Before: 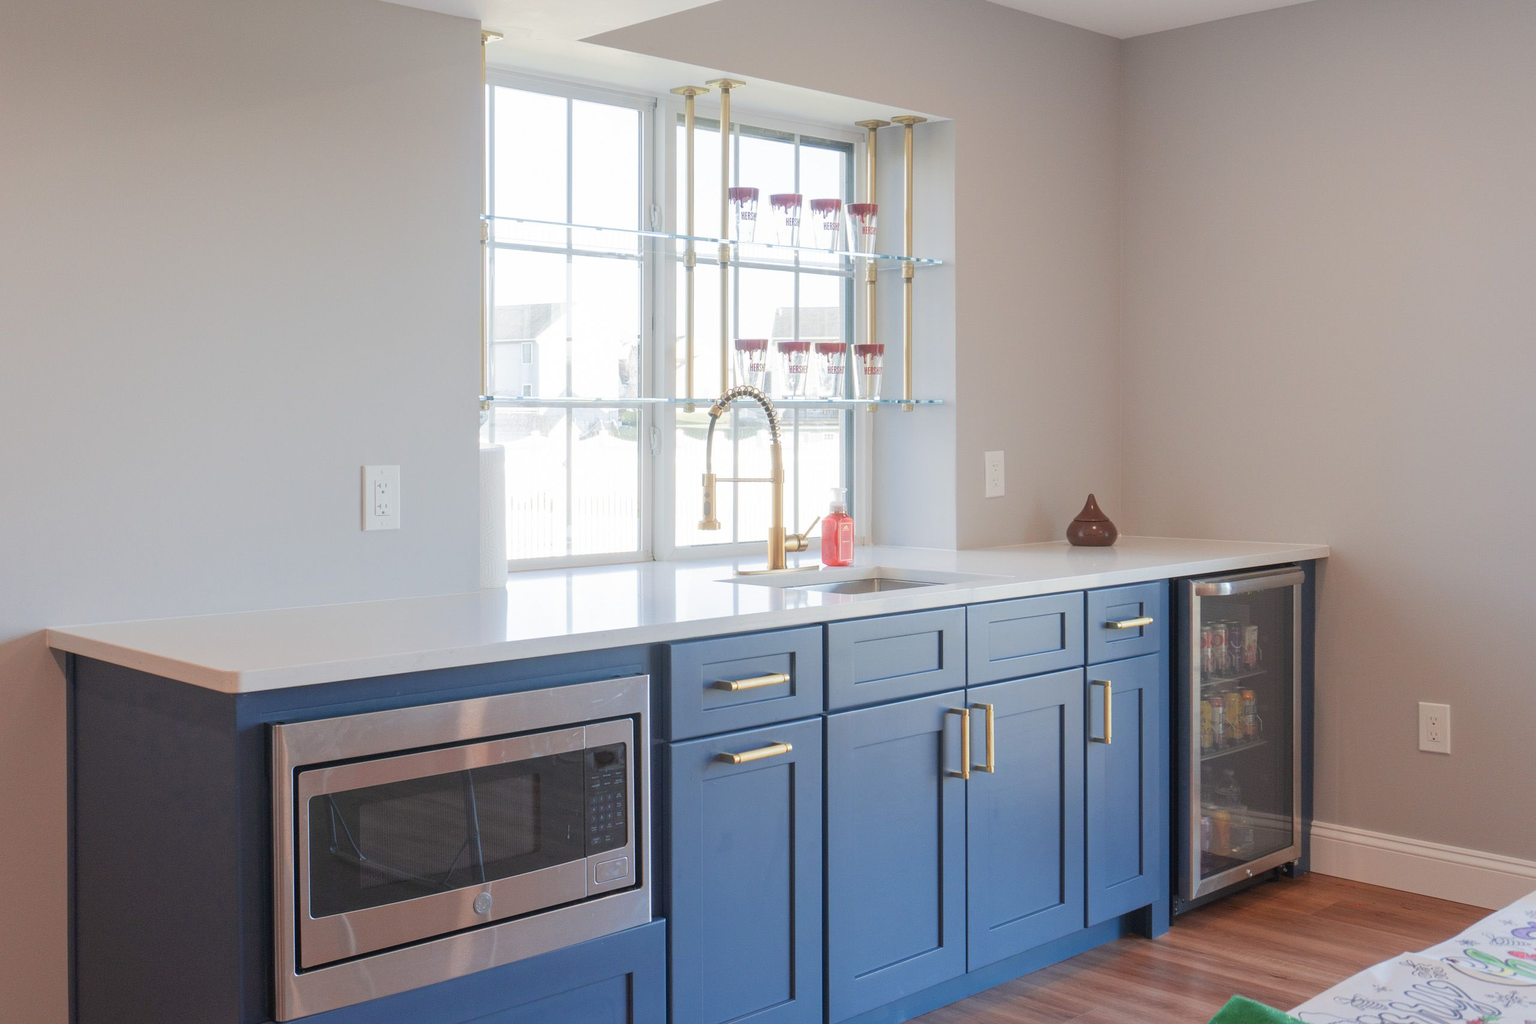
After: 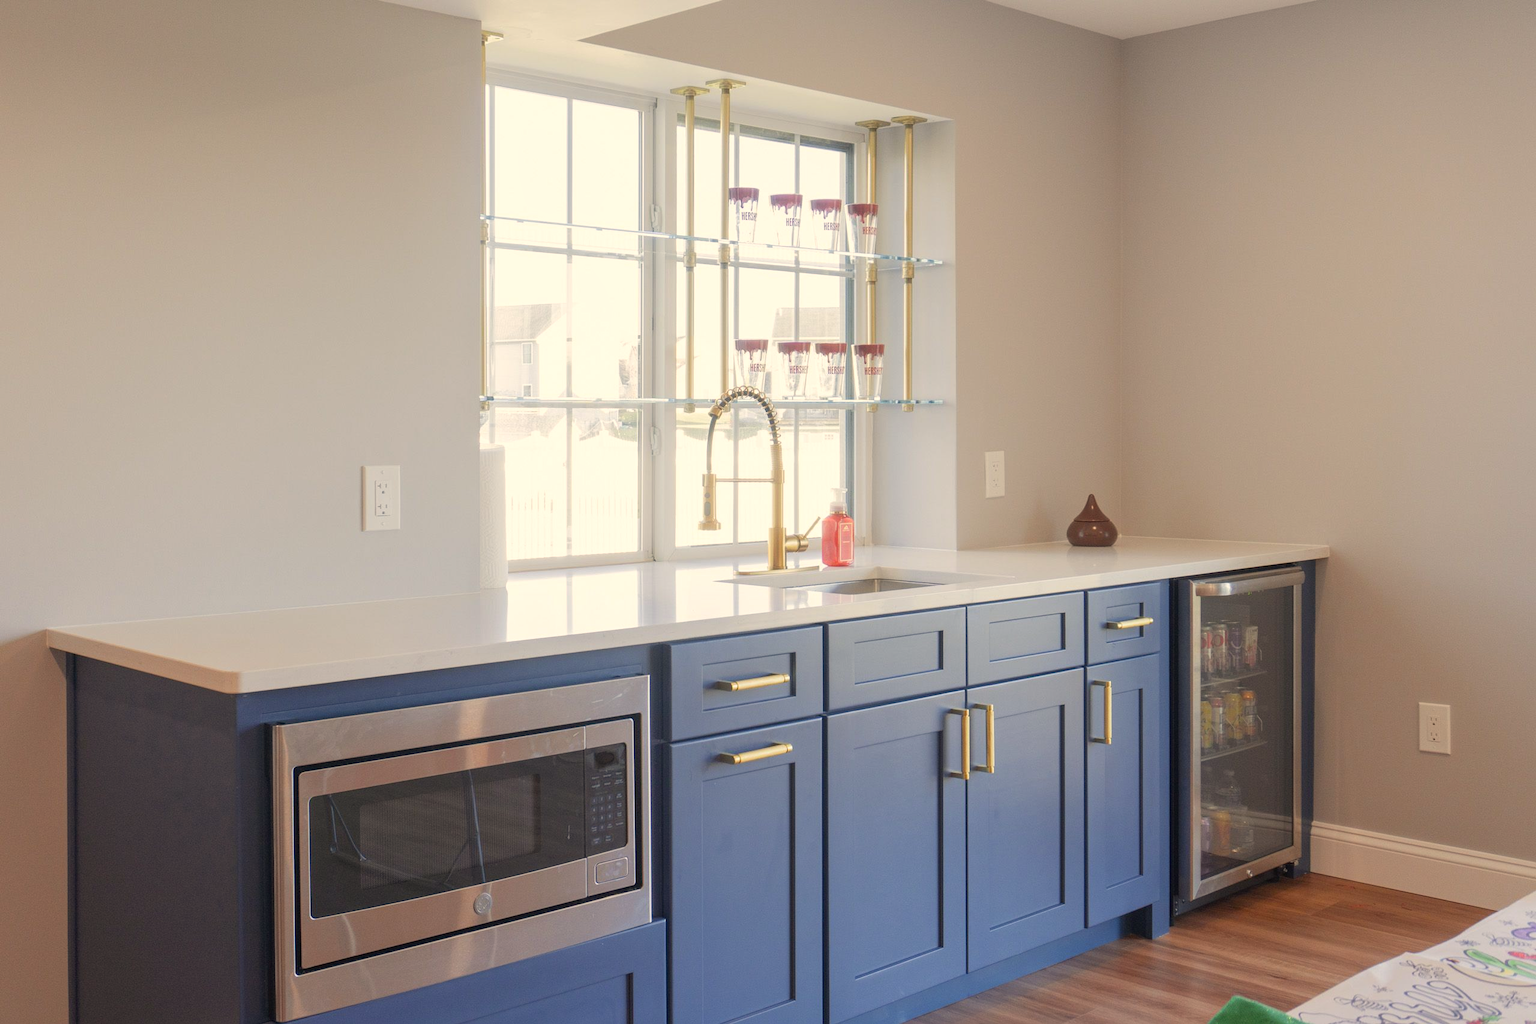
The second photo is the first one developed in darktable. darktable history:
color correction: highlights a* 2.39, highlights b* 22.65
local contrast: mode bilateral grid, contrast 15, coarseness 37, detail 103%, midtone range 0.2
color calibration: gray › normalize channels true, illuminant as shot in camera, x 0.358, y 0.373, temperature 4628.91 K, gamut compression 0.029
